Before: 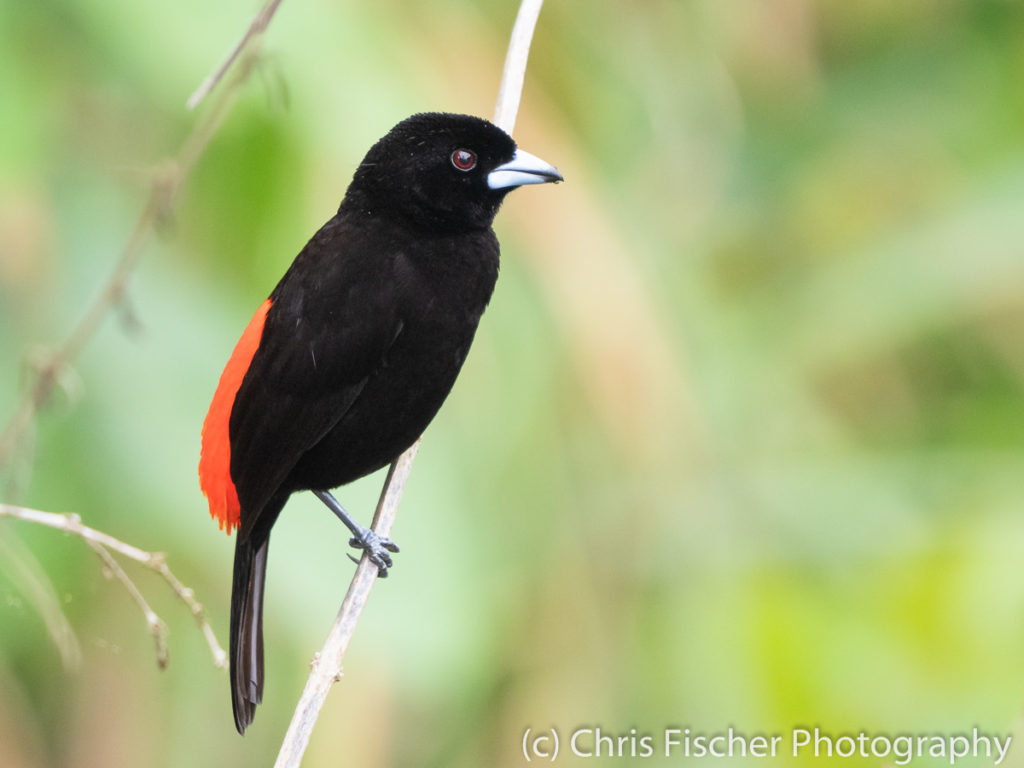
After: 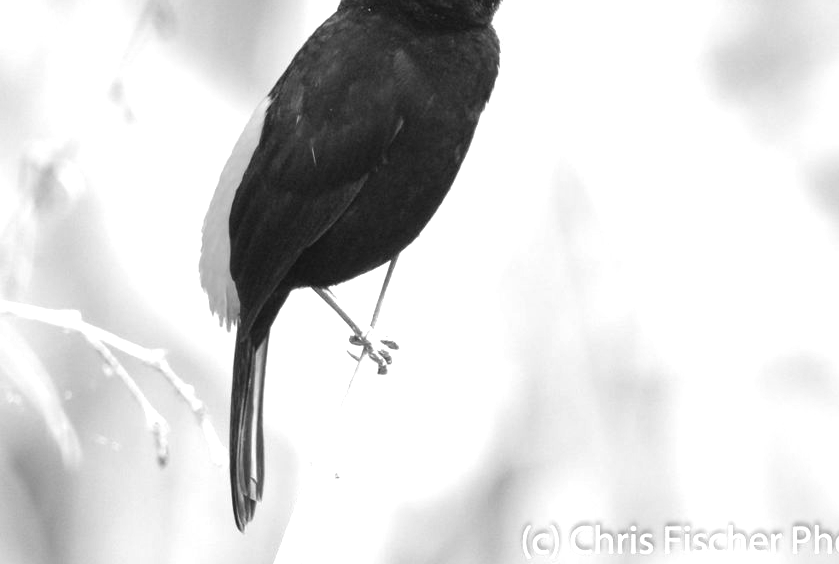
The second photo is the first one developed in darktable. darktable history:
crop: top 26.502%, right 18.001%
exposure: black level correction 0, exposure 1.2 EV, compensate highlight preservation false
color calibration: output gray [0.18, 0.41, 0.41, 0], illuminant Planckian (black body), x 0.376, y 0.374, temperature 4115.12 K
